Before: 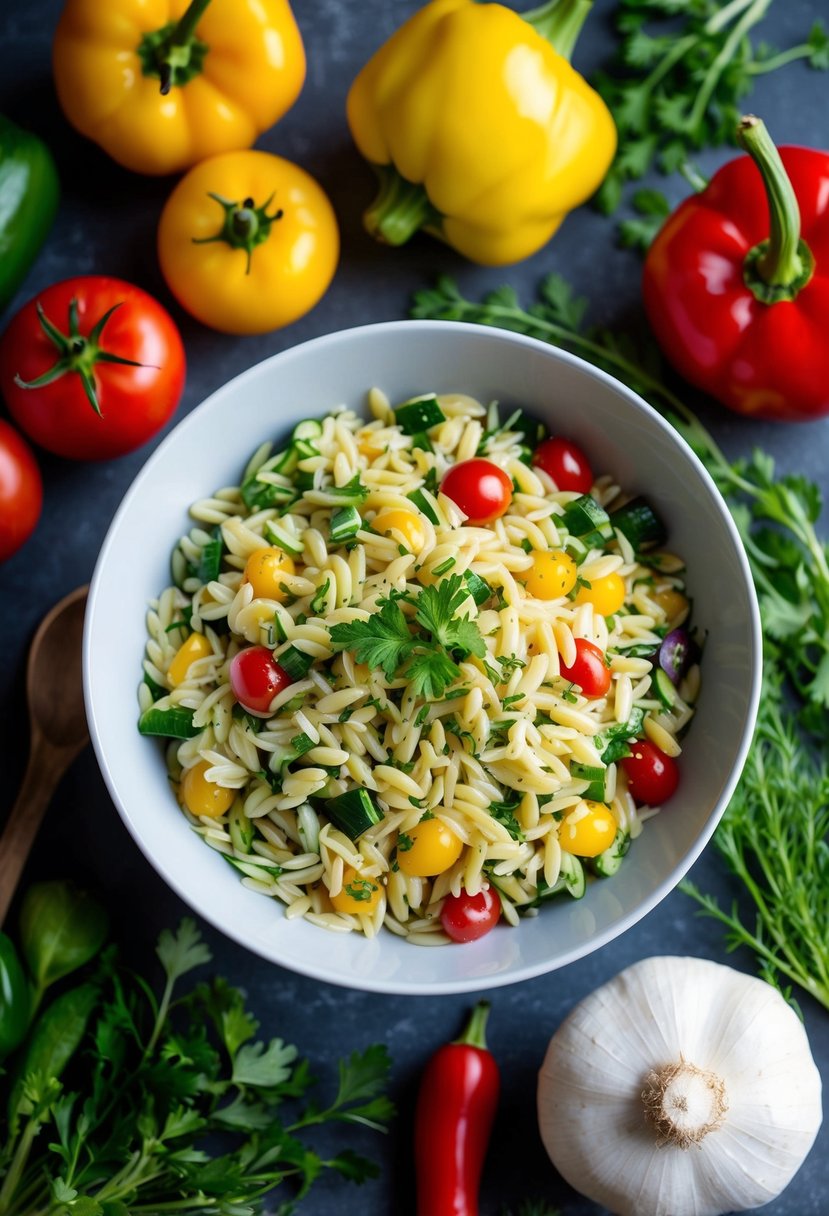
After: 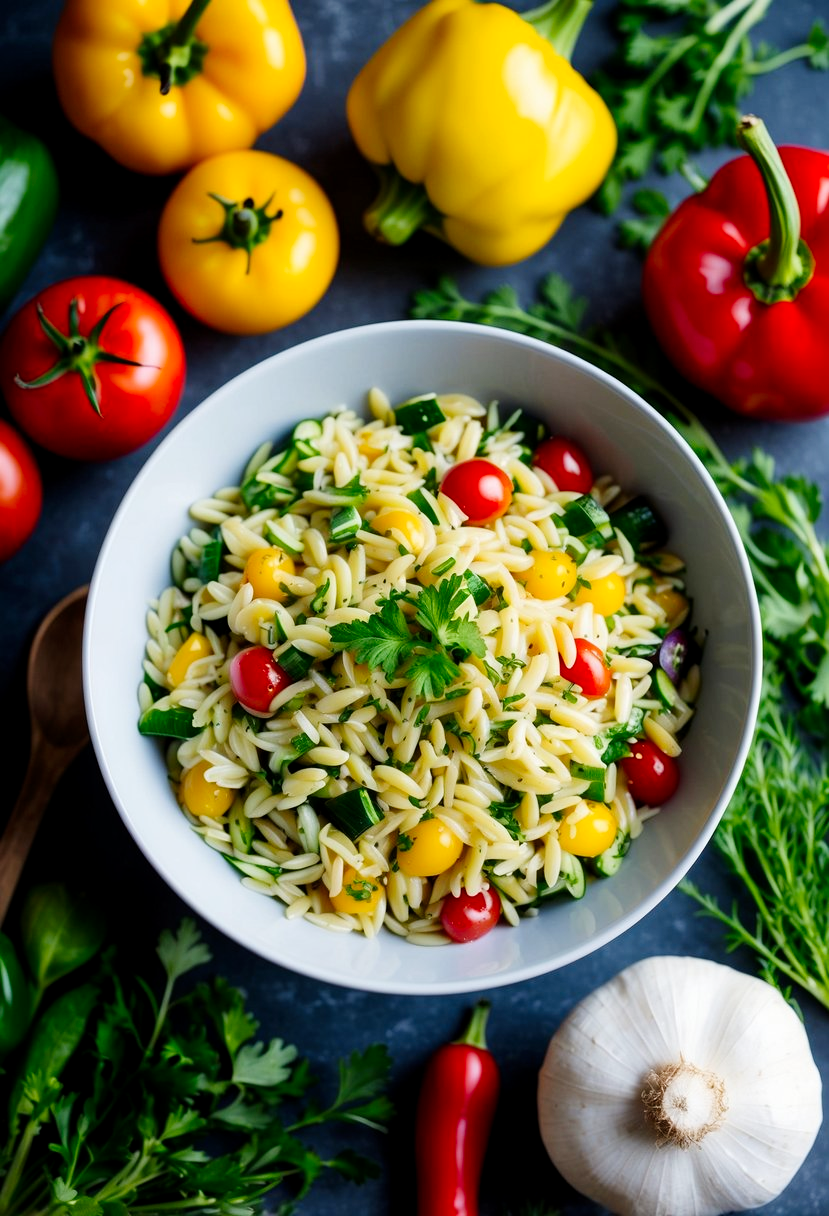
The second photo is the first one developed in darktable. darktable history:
tone curve: curves: ch0 [(0.021, 0) (0.104, 0.052) (0.496, 0.526) (0.737, 0.783) (1, 1)], preserve colors none
